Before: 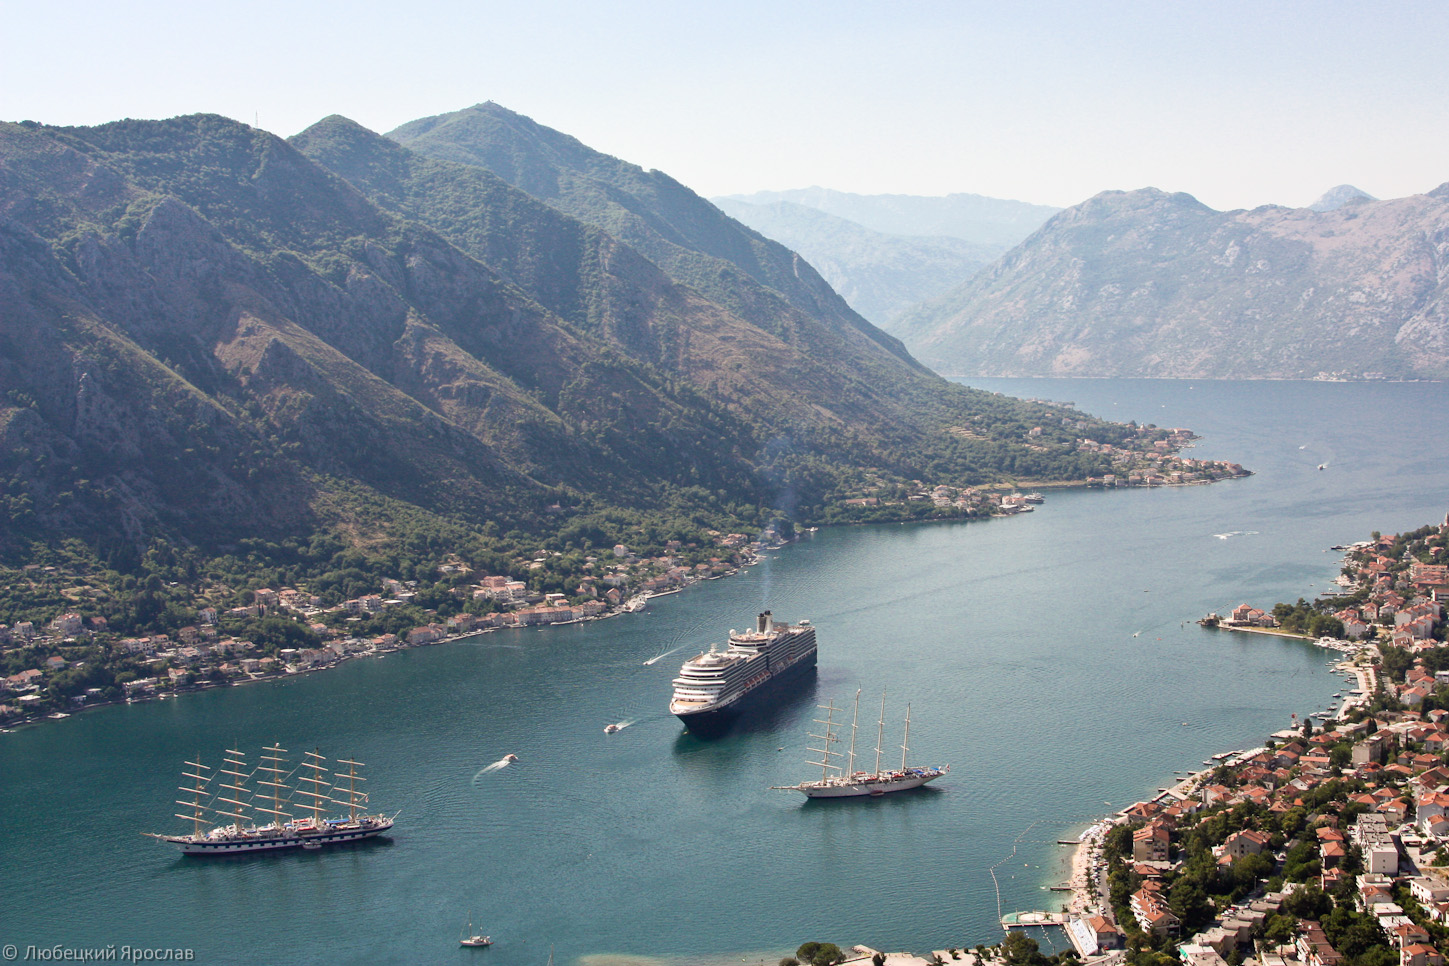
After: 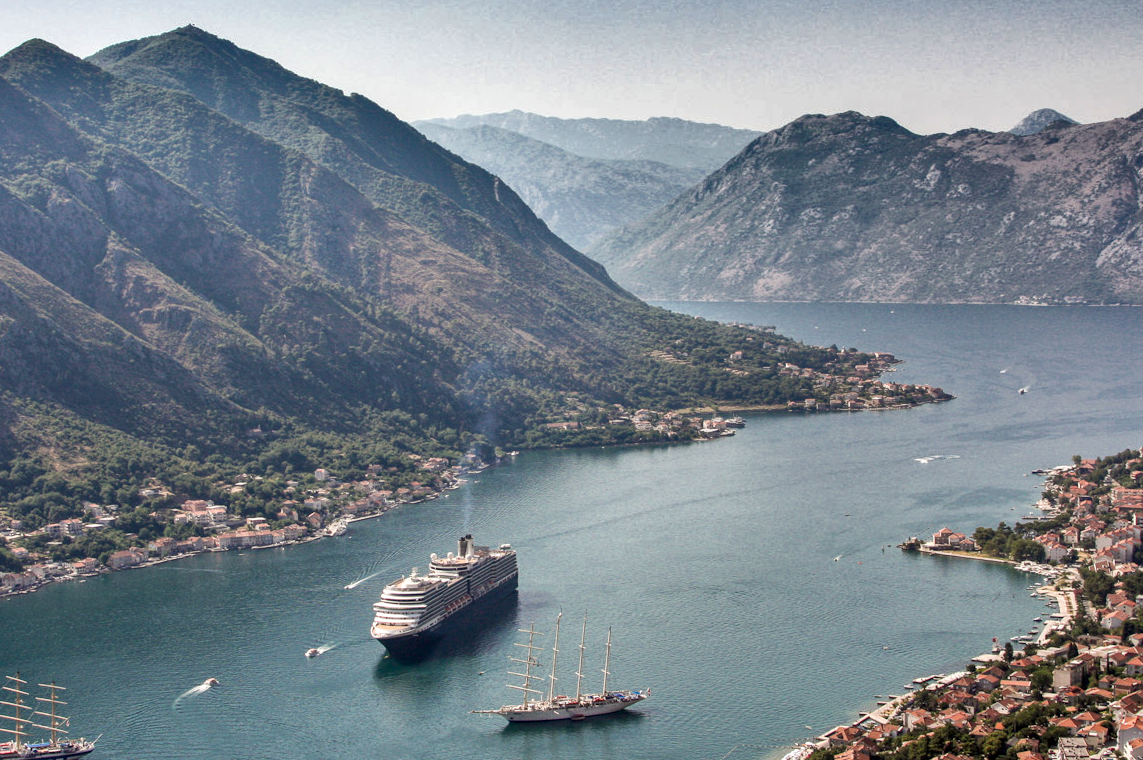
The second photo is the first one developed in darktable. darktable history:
shadows and highlights: shadows 20.91, highlights -82.73, soften with gaussian
local contrast: detail 130%
crop and rotate: left 20.74%, top 7.912%, right 0.375%, bottom 13.378%
